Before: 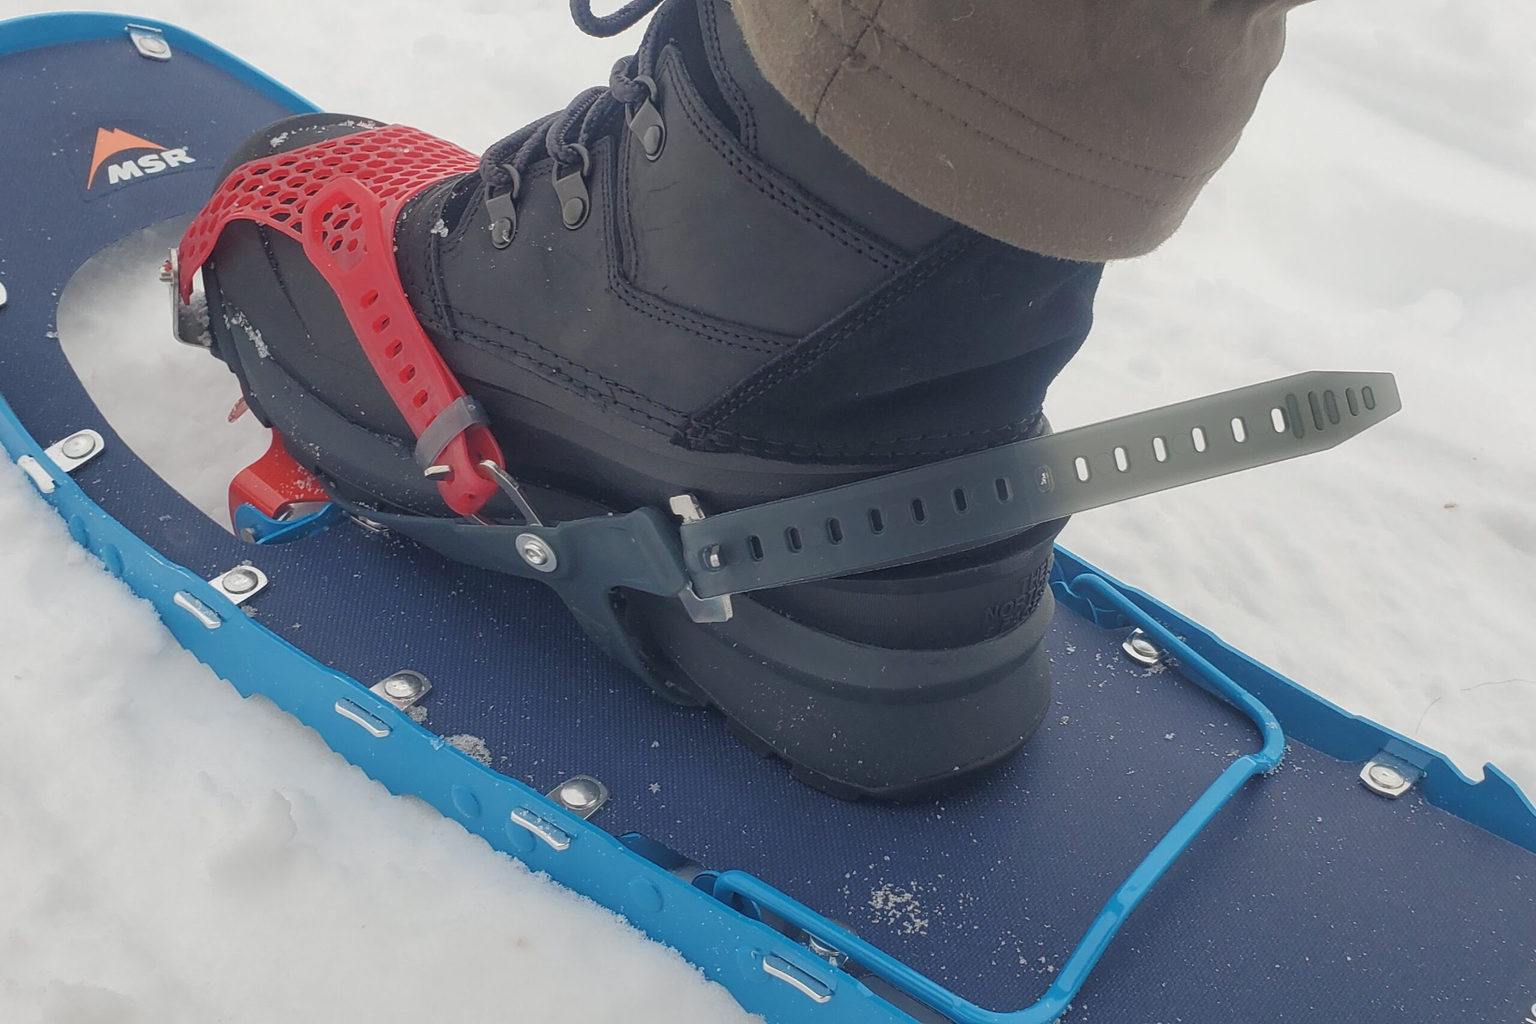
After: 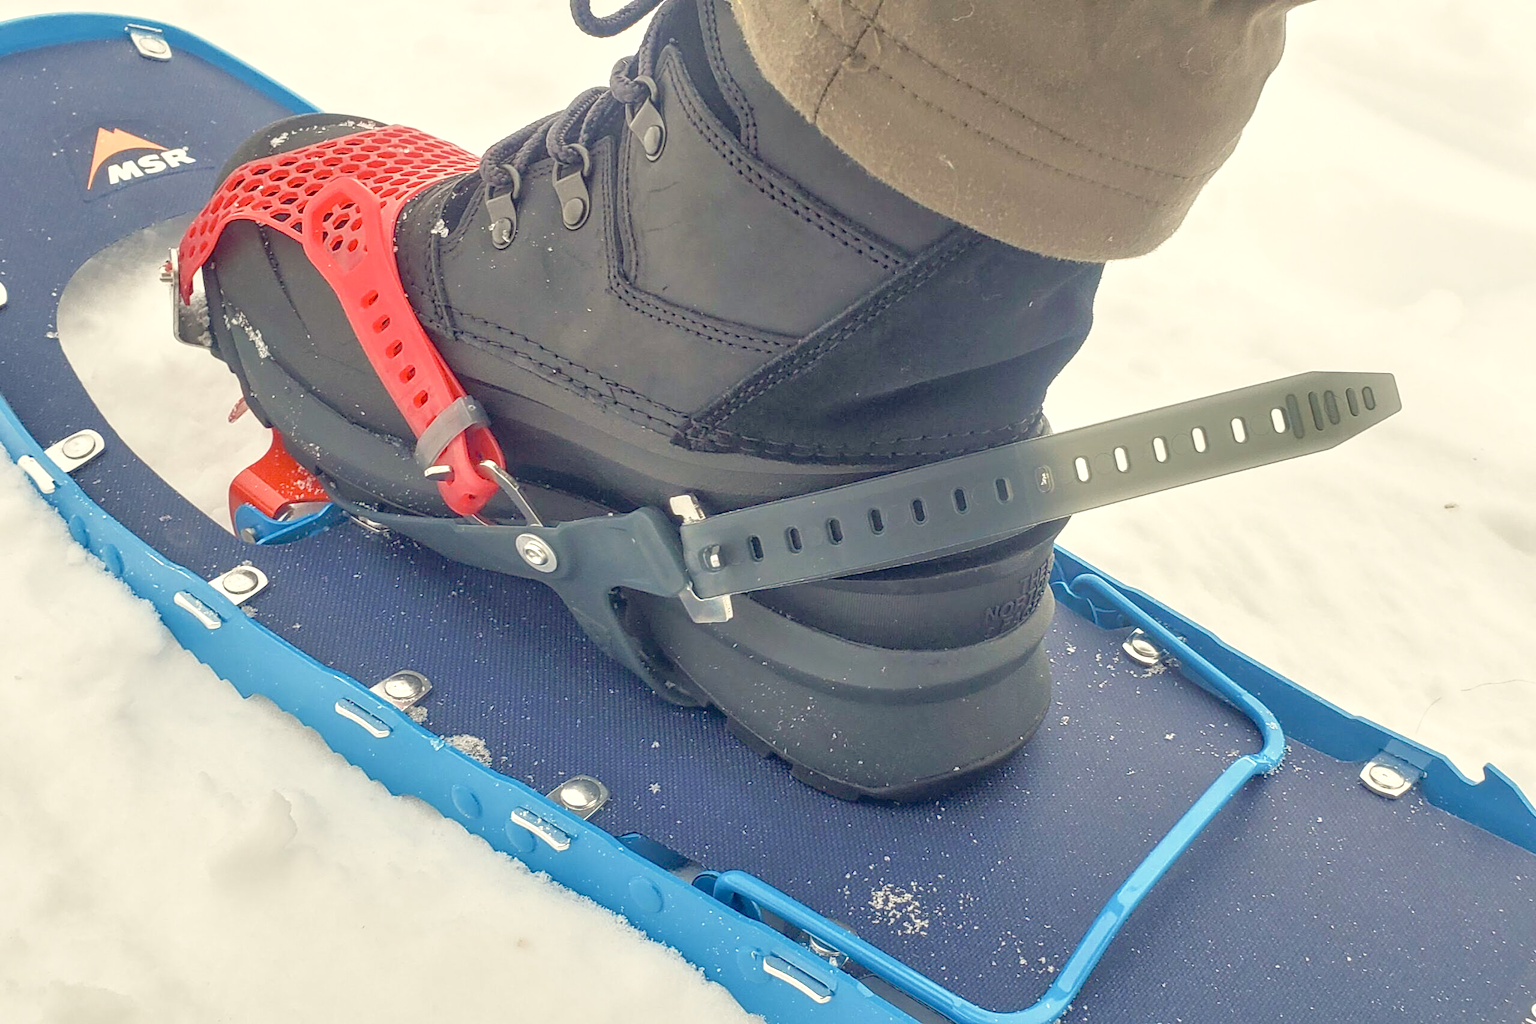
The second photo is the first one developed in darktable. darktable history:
tone curve: curves: ch0 [(0, 0.009) (0.105, 0.08) (0.195, 0.18) (0.283, 0.316) (0.384, 0.434) (0.485, 0.531) (0.638, 0.69) (0.81, 0.872) (1, 0.977)]; ch1 [(0, 0) (0.161, 0.092) (0.35, 0.33) (0.379, 0.401) (0.456, 0.469) (0.498, 0.502) (0.52, 0.536) (0.586, 0.617) (0.635, 0.655) (1, 1)]; ch2 [(0, 0) (0.371, 0.362) (0.437, 0.437) (0.483, 0.484) (0.53, 0.515) (0.56, 0.571) (0.622, 0.606) (1, 1)], preserve colors none
levels: levels [0.016, 0.484, 0.953]
color correction: highlights a* -0.43, highlights b* 9.53, shadows a* -8.77, shadows b* 0.975
local contrast: detail 130%
tone equalizer: -8 EV 1.03 EV, -7 EV 1.03 EV, -6 EV 0.968 EV, -5 EV 0.998 EV, -4 EV 1.03 EV, -3 EV 0.721 EV, -2 EV 0.511 EV, -1 EV 0.271 EV
color balance rgb: power › chroma 1.031%, power › hue 27.54°, global offset › hue 172.35°, perceptual saturation grading › global saturation 20%, perceptual saturation grading › highlights -49.824%, perceptual saturation grading › shadows 25.529%, perceptual brilliance grading › global brilliance 3.017%, perceptual brilliance grading › highlights -2.554%, perceptual brilliance grading › shadows 3.201%, global vibrance 10.841%
